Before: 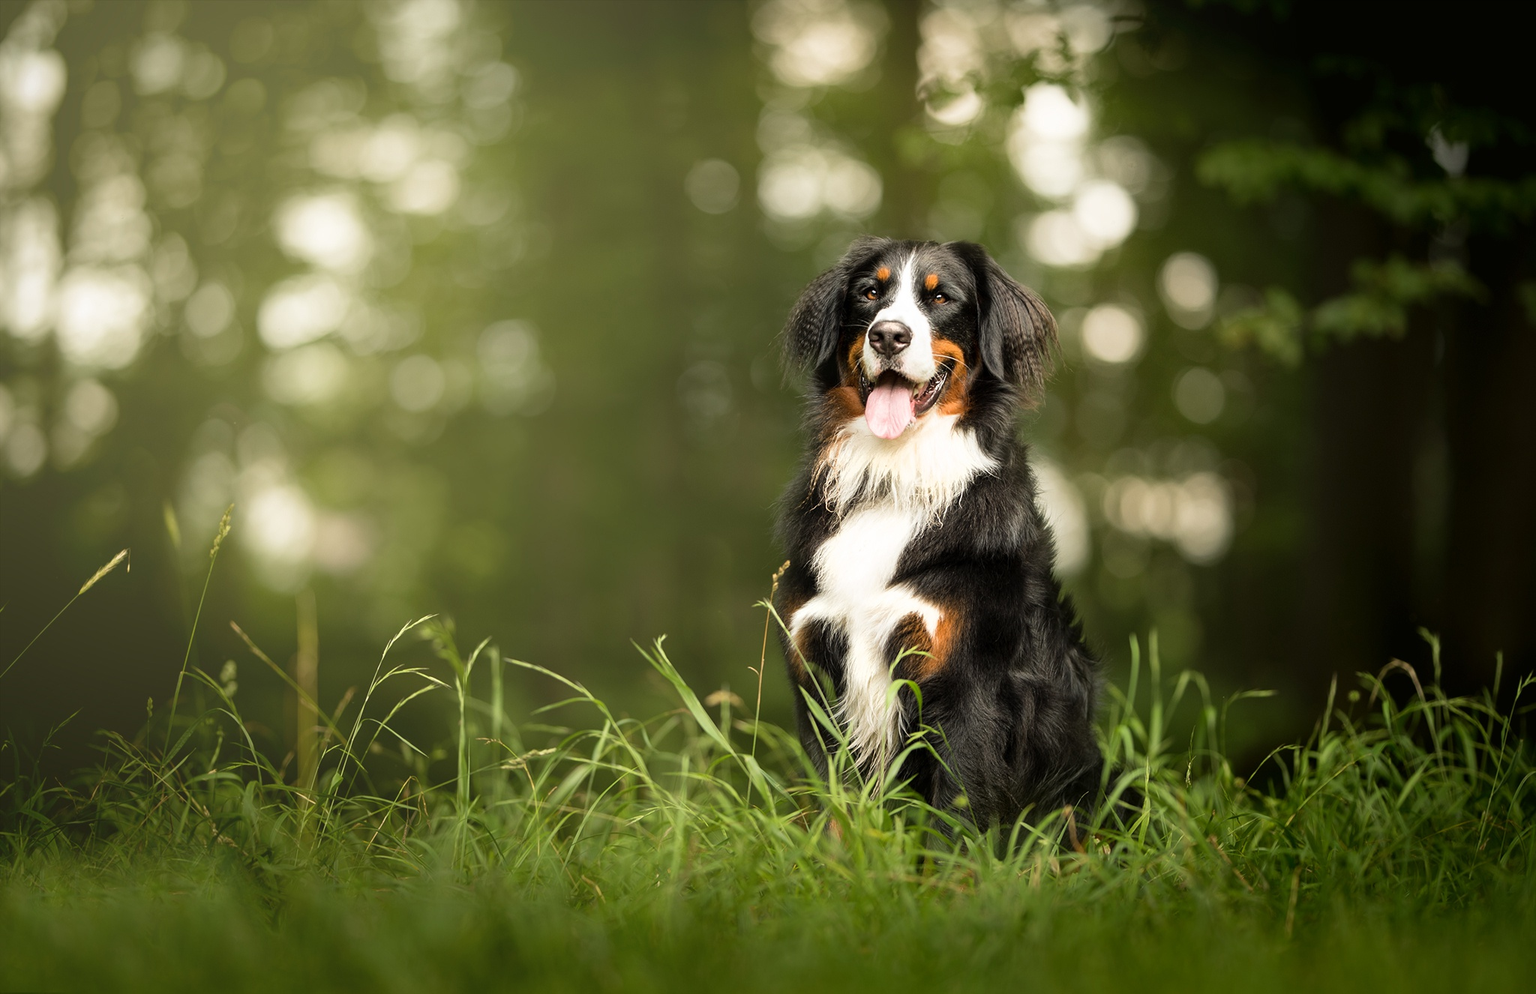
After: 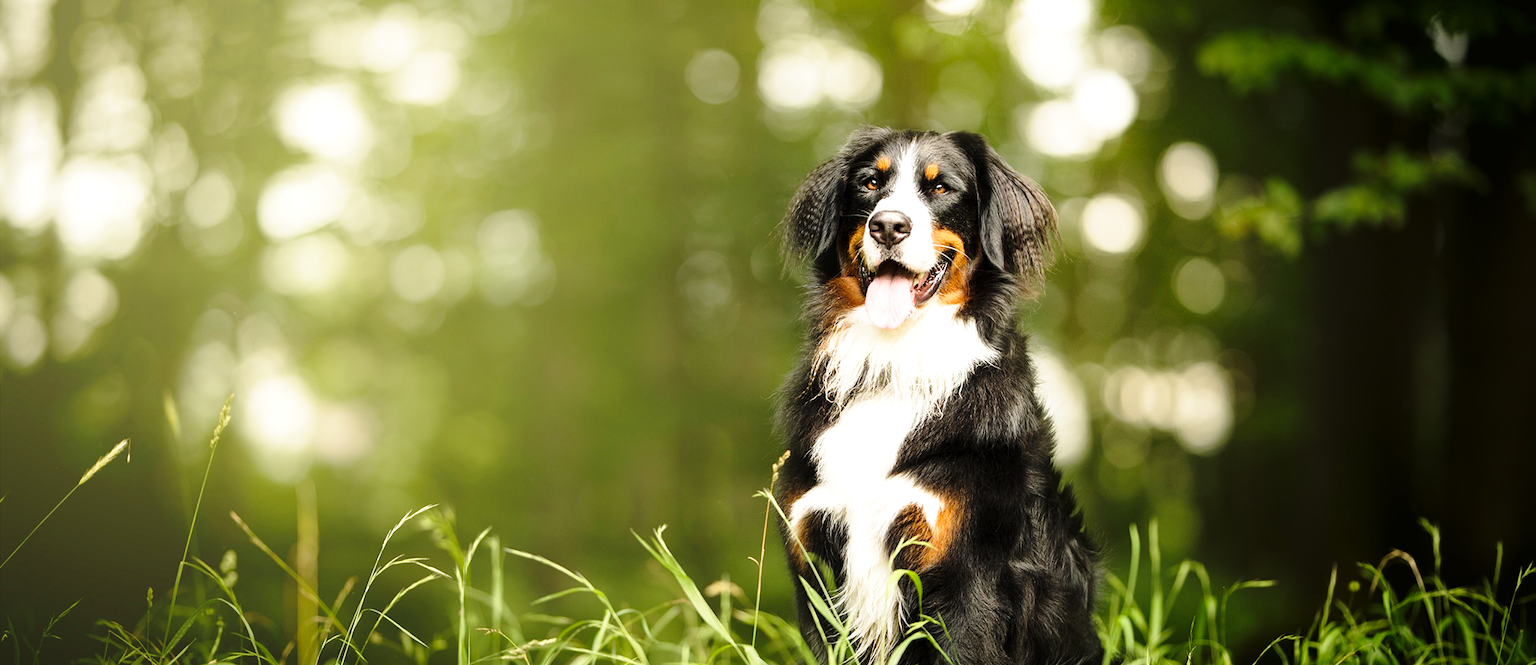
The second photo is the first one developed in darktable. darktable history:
color calibration: illuminant same as pipeline (D50), adaptation XYZ, x 0.347, y 0.359, temperature 5012.42 K
base curve: curves: ch0 [(0, 0) (0.028, 0.03) (0.121, 0.232) (0.46, 0.748) (0.859, 0.968) (1, 1)], preserve colors none
shadows and highlights: shadows -8.87, white point adjustment 1.66, highlights 8.95
crop: top 11.131%, bottom 21.936%
